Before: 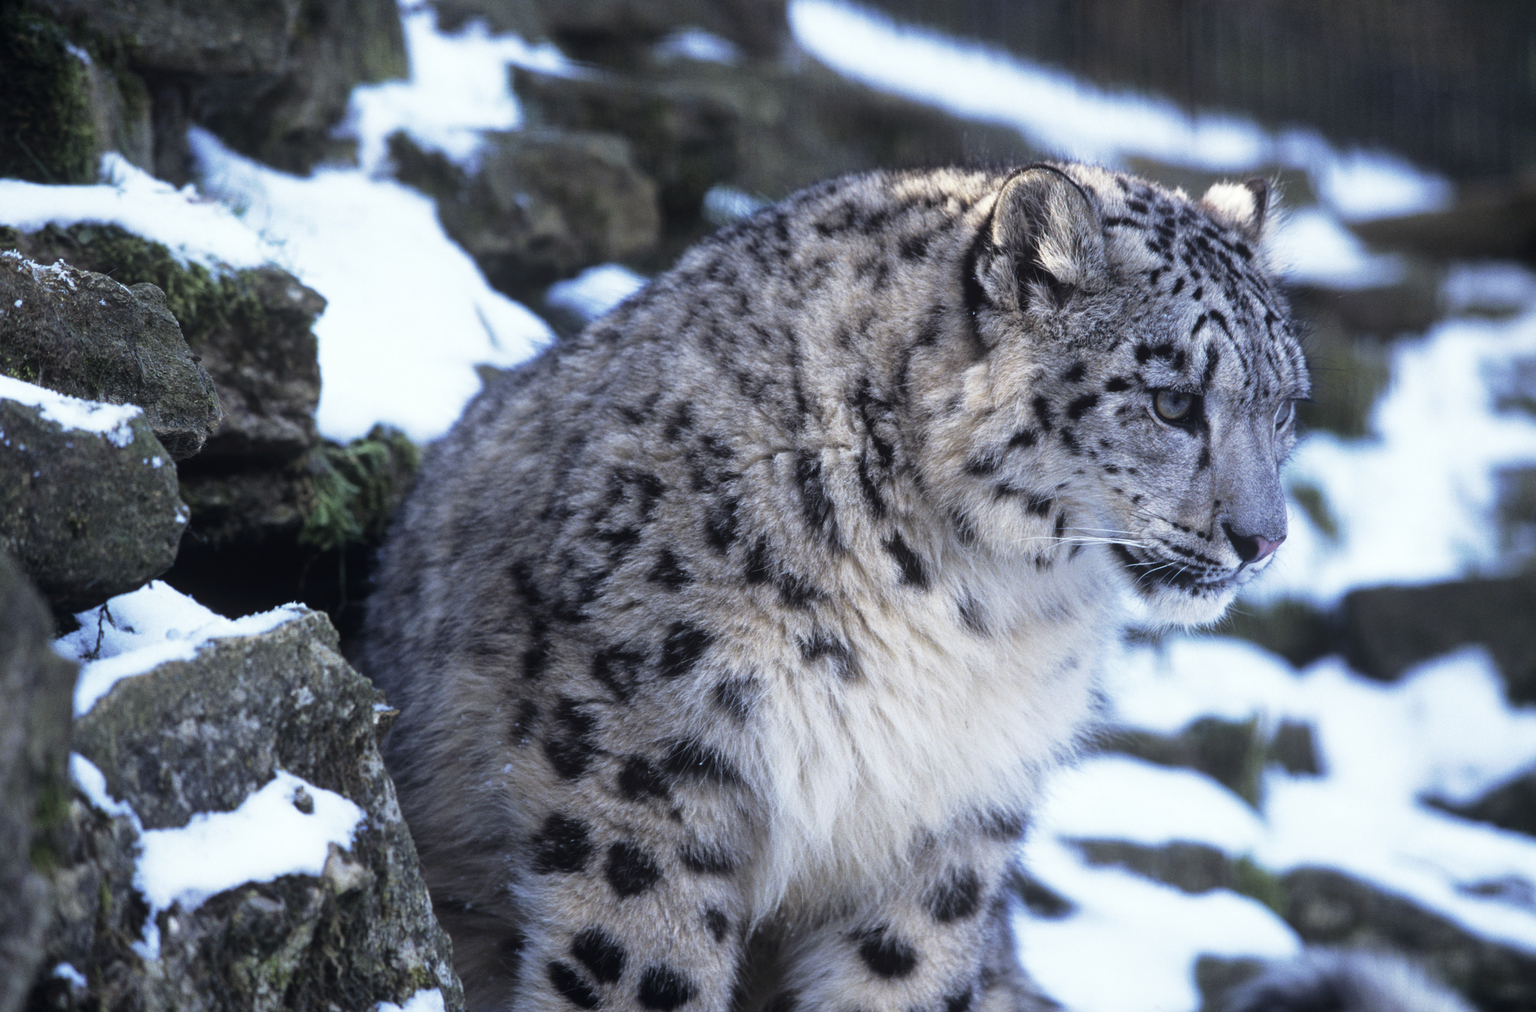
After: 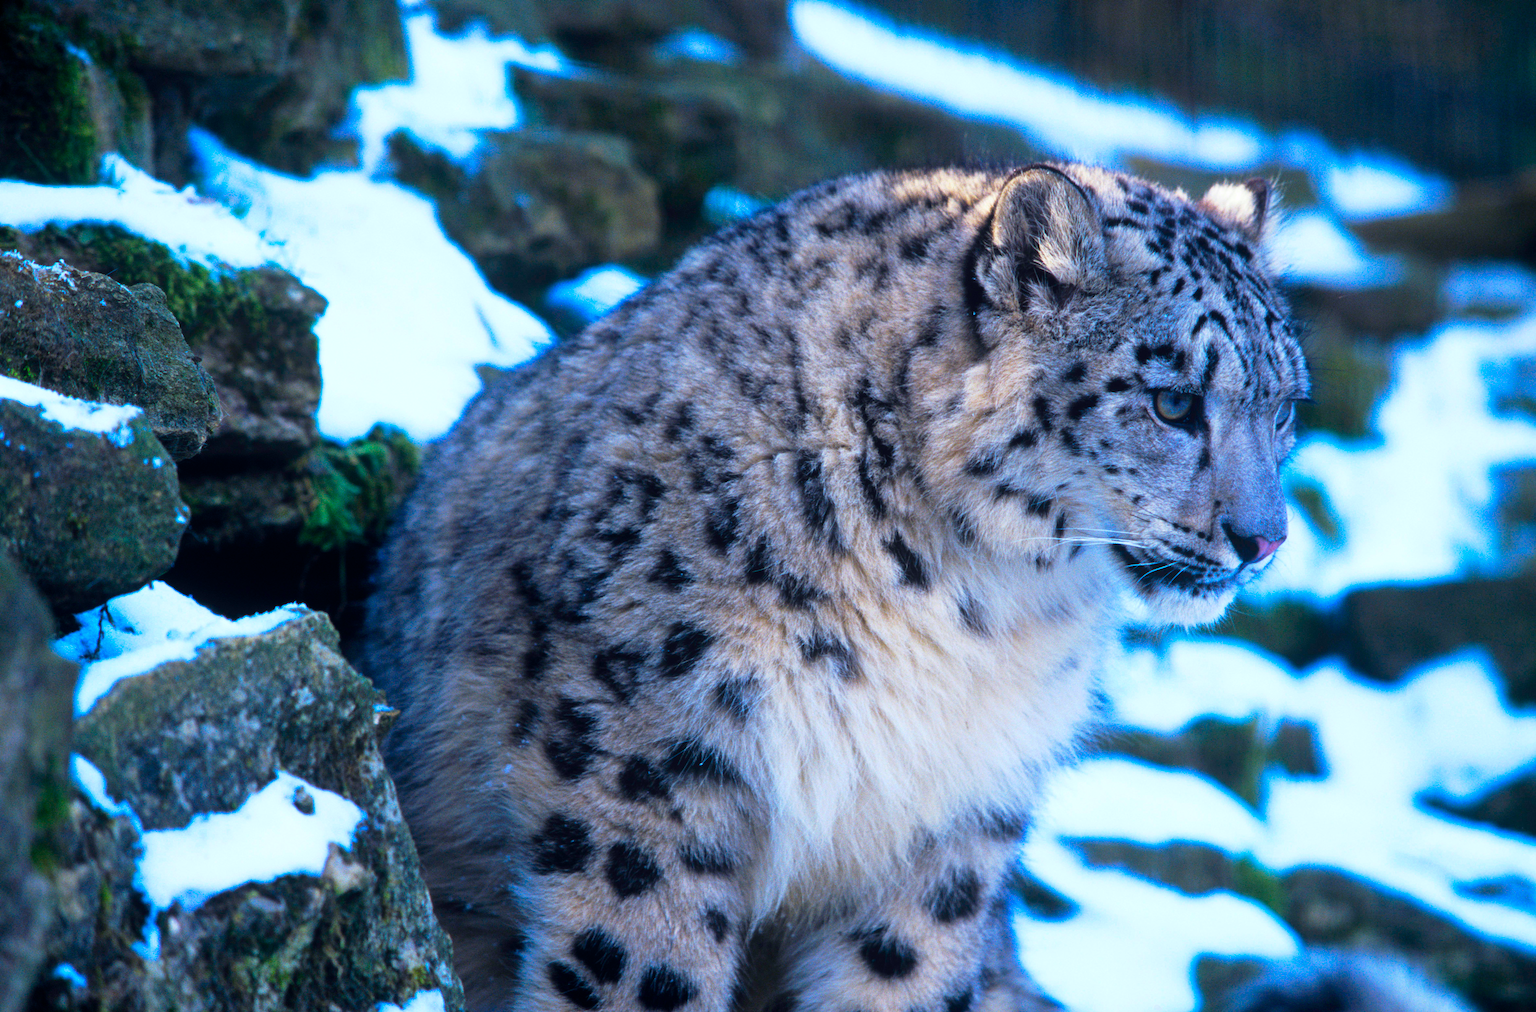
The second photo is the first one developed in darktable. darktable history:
color balance rgb: shadows lift › luminance -7.356%, shadows lift › chroma 2.111%, shadows lift › hue 164.08°, power › chroma 1.014%, power › hue 255.11°, linear chroma grading › global chroma 49.753%, perceptual saturation grading › global saturation 36.543%, global vibrance 14.42%
